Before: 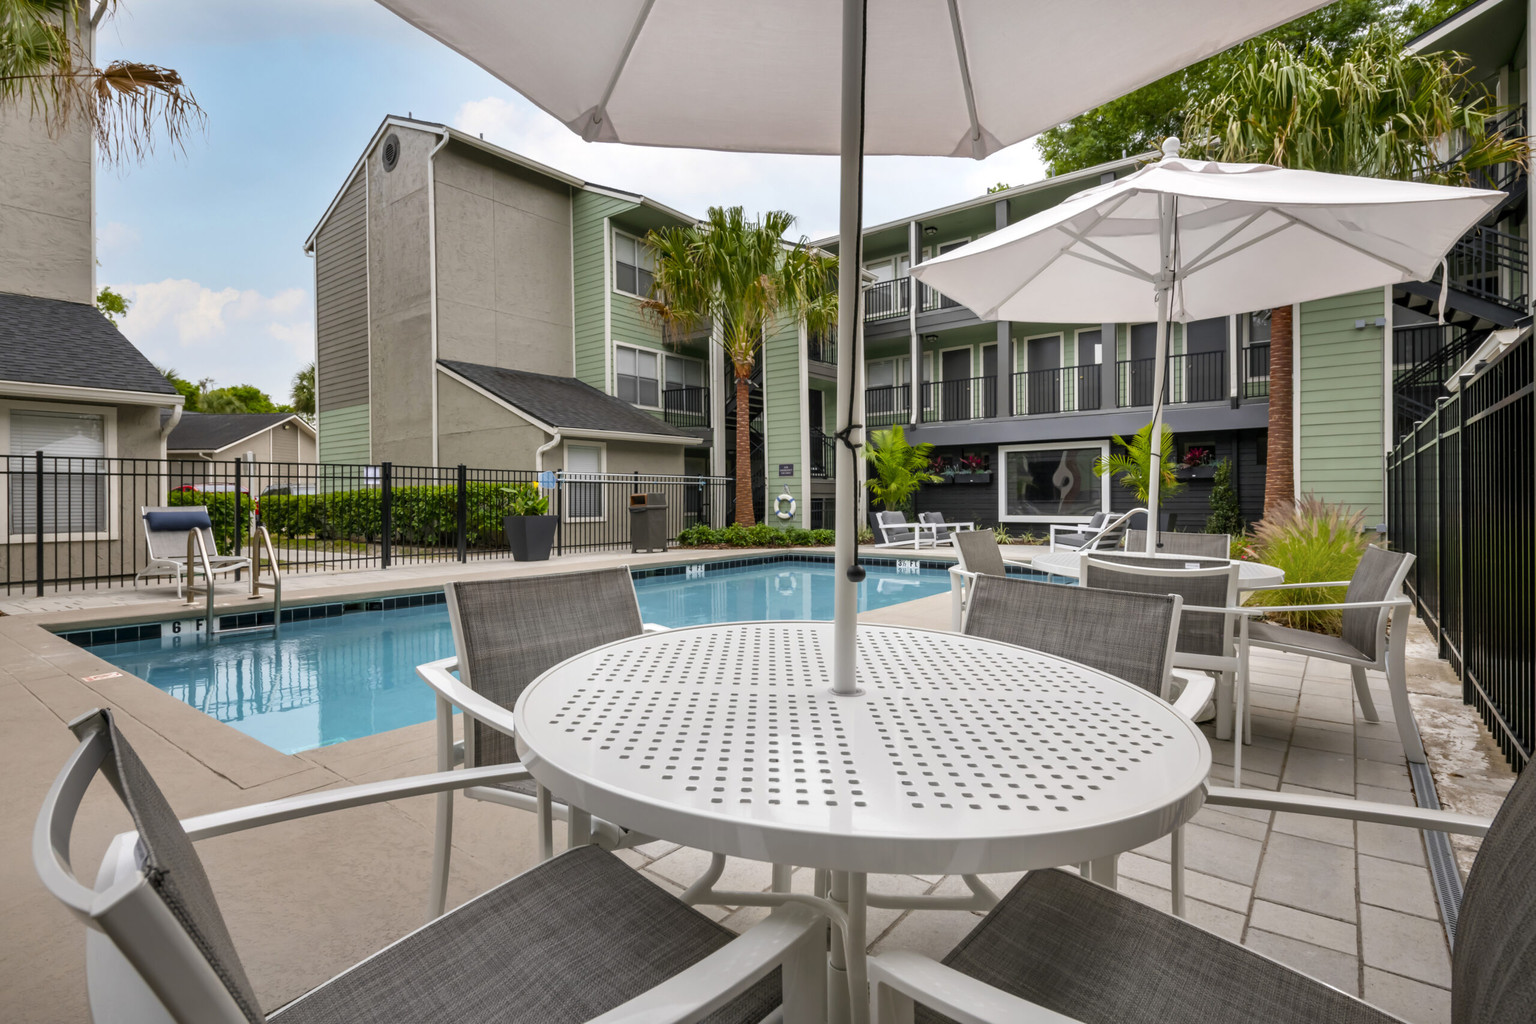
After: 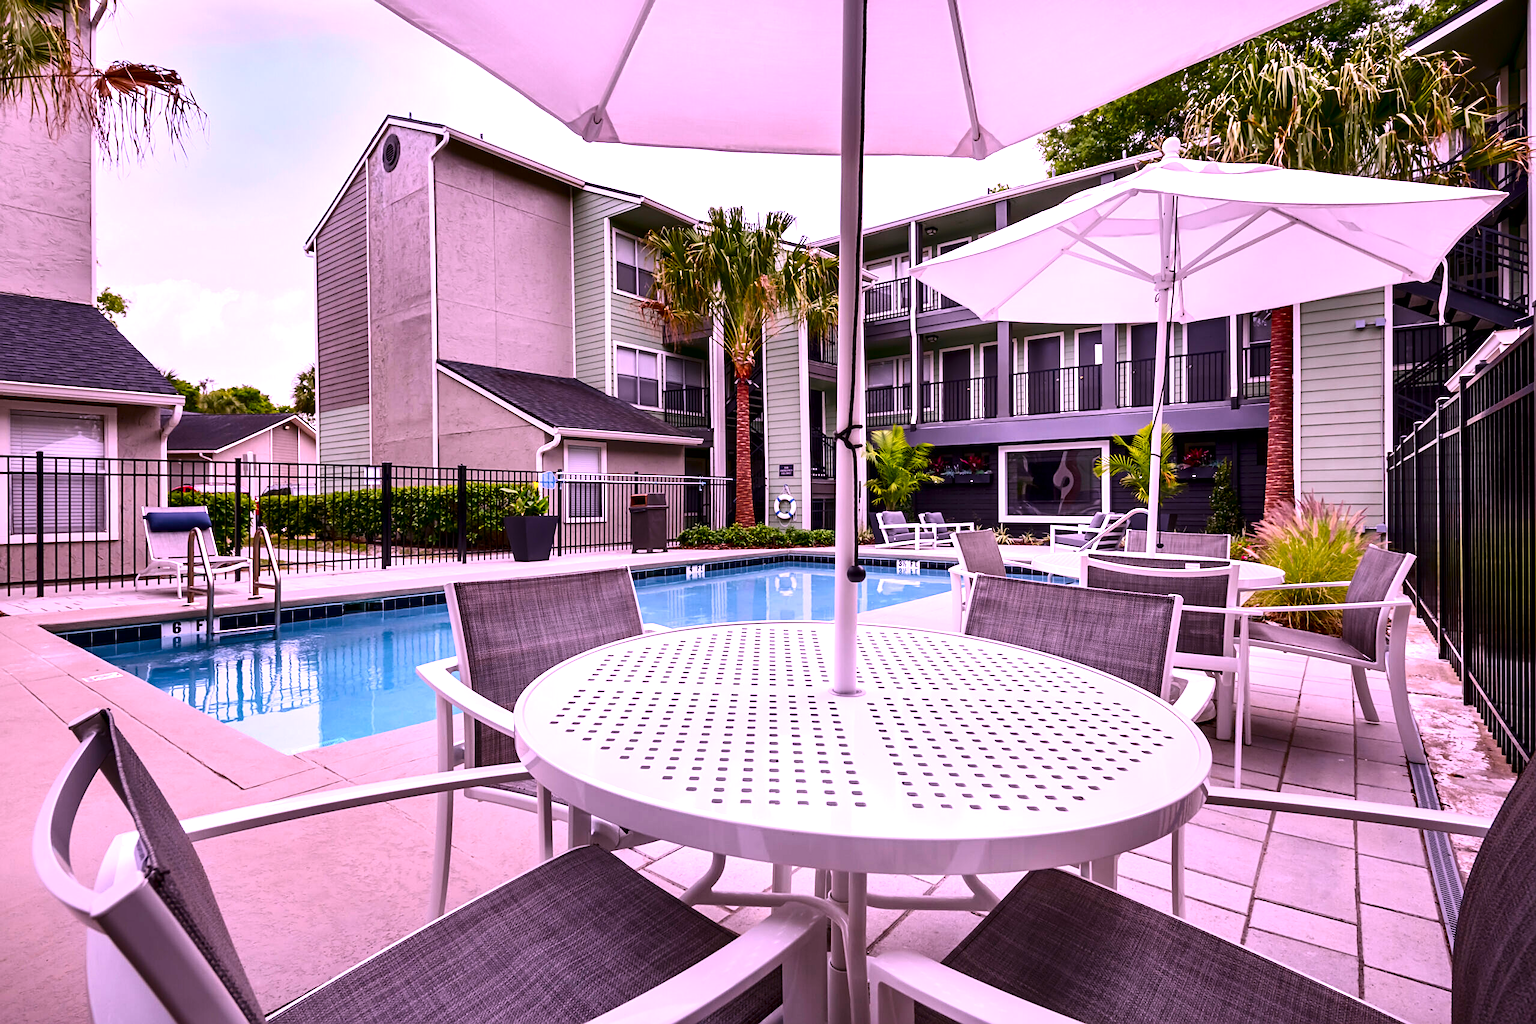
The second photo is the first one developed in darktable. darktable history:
contrast brightness saturation: contrast 0.192, brightness -0.23, saturation 0.109
sharpen: on, module defaults
color calibration: output R [1.107, -0.012, -0.003, 0], output B [0, 0, 1.308, 0], illuminant as shot in camera, x 0.358, y 0.373, temperature 4628.91 K, saturation algorithm version 1 (2020)
exposure: exposure 0.648 EV, compensate highlight preservation false
